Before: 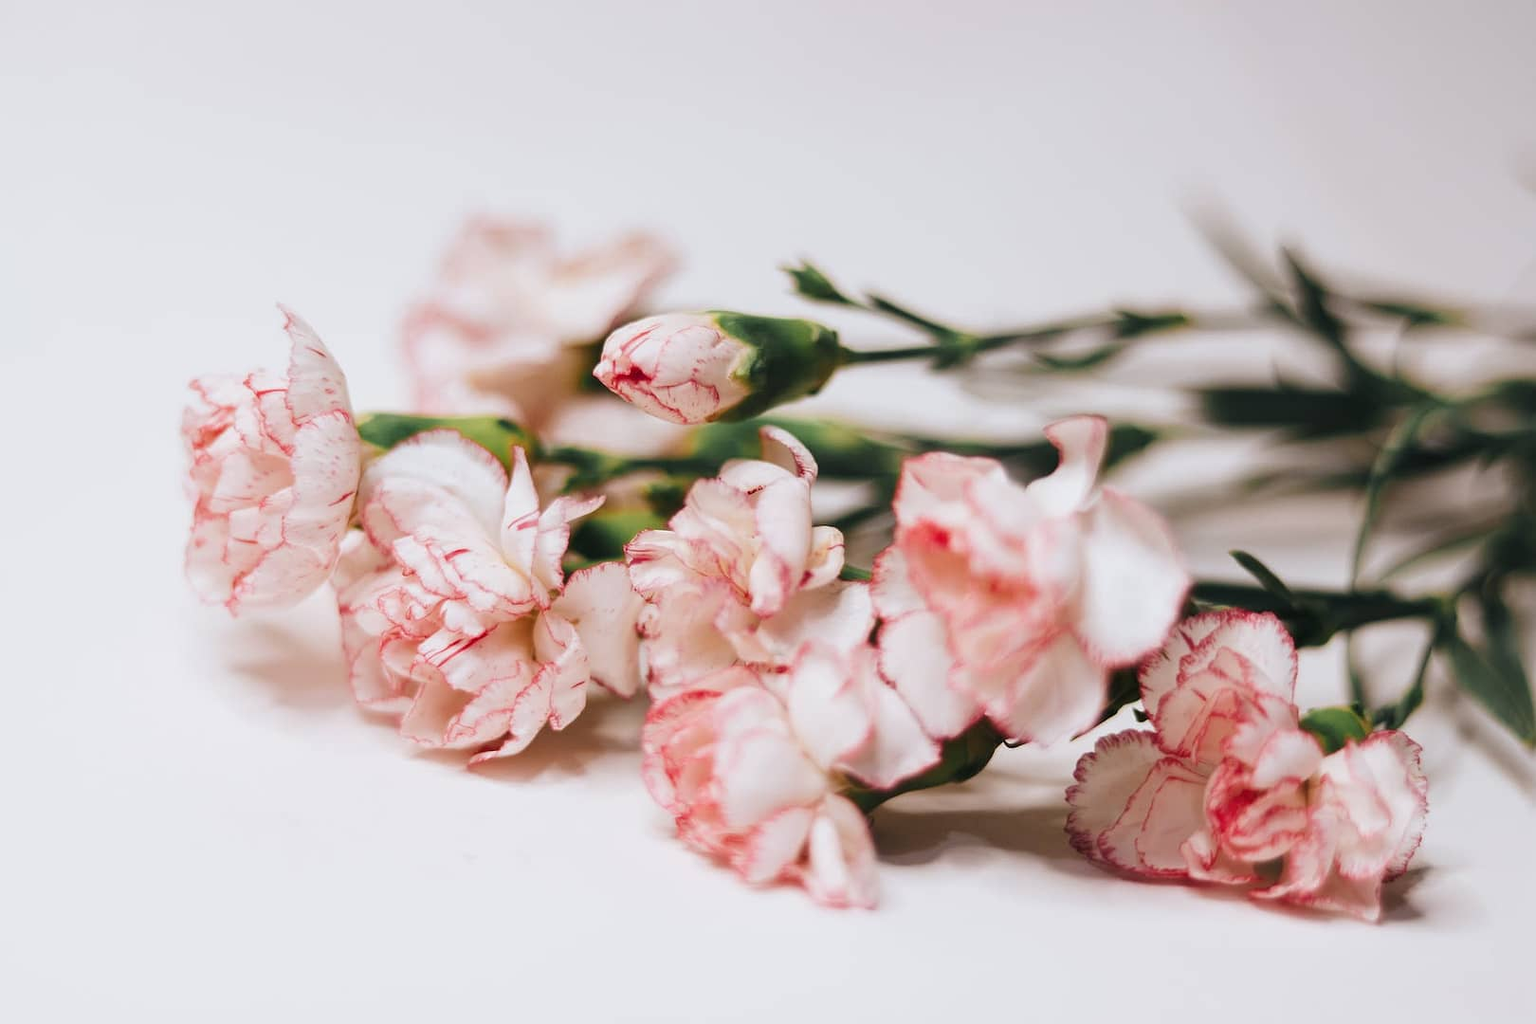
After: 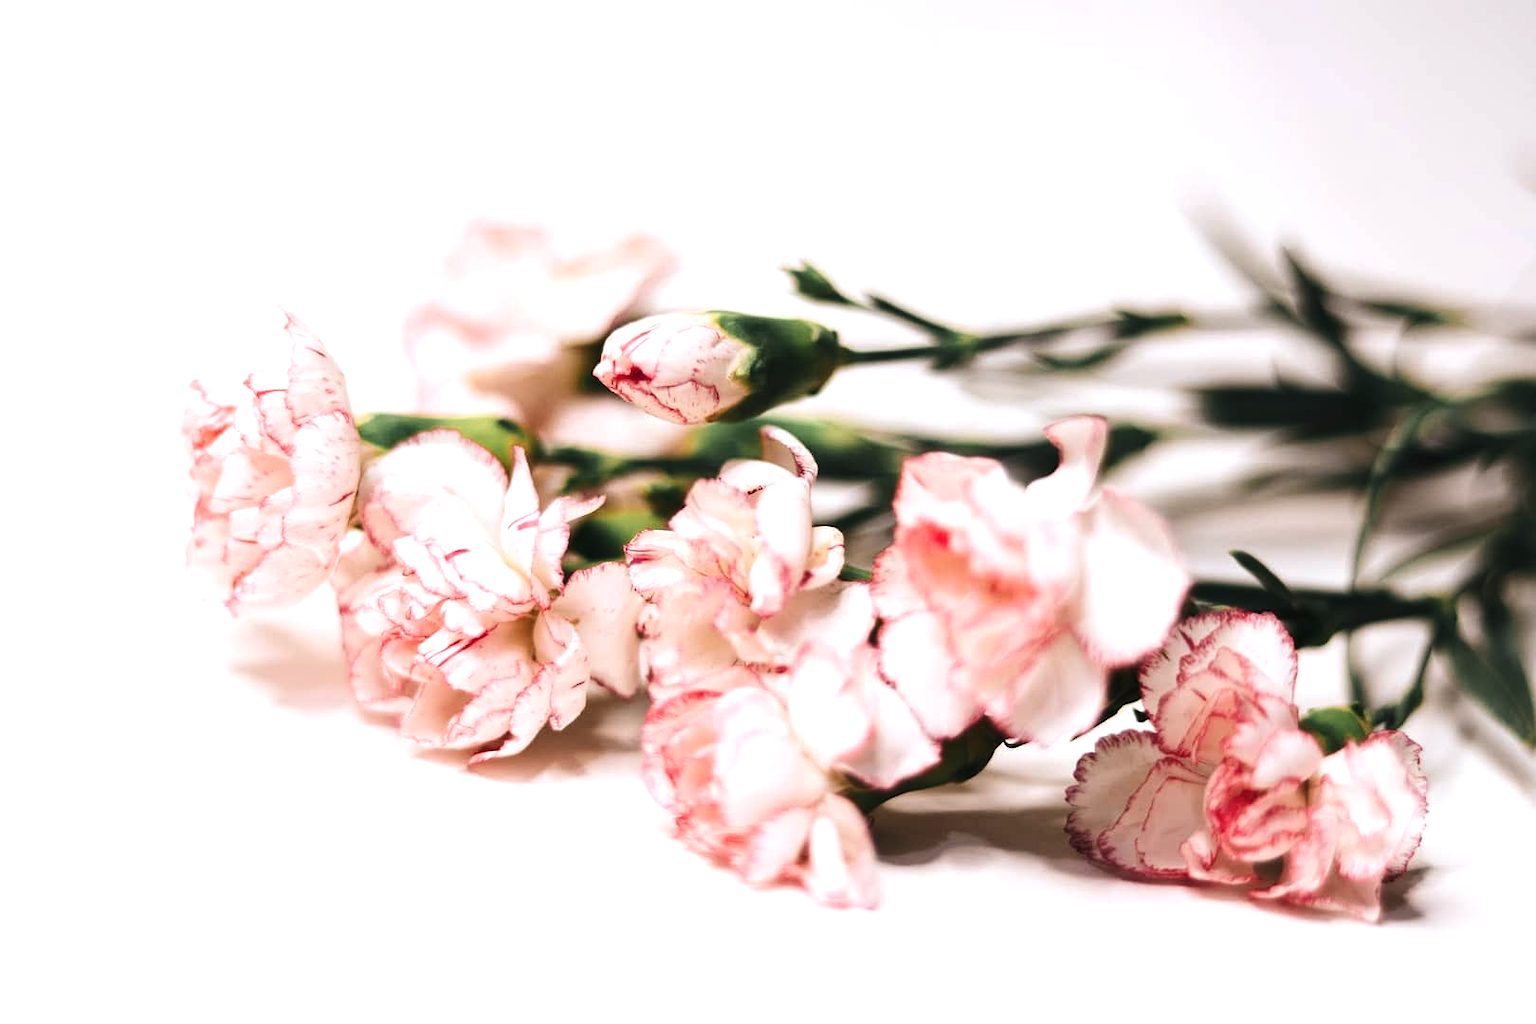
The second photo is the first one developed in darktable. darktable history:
local contrast: mode bilateral grid, contrast 100, coarseness 100, detail 92%, midtone range 0.2
tone equalizer: -8 EV -0.732 EV, -7 EV -0.68 EV, -6 EV -0.632 EV, -5 EV -0.399 EV, -3 EV 0.38 EV, -2 EV 0.6 EV, -1 EV 0.694 EV, +0 EV 0.766 EV, edges refinement/feathering 500, mask exposure compensation -1.57 EV, preserve details no
